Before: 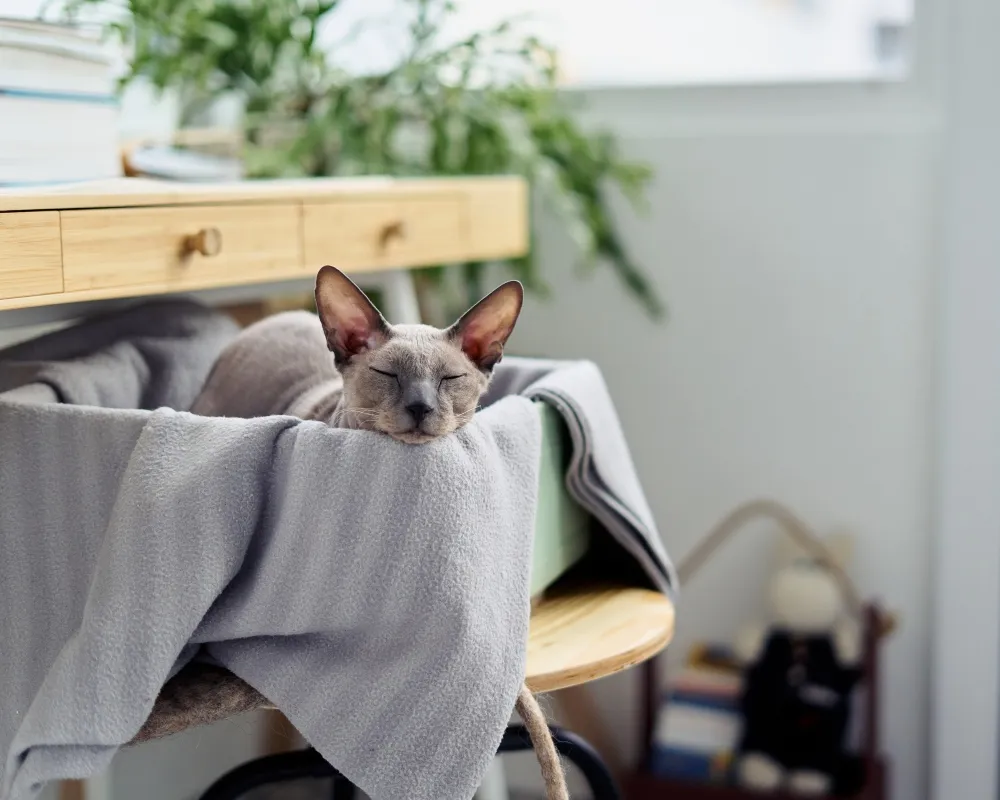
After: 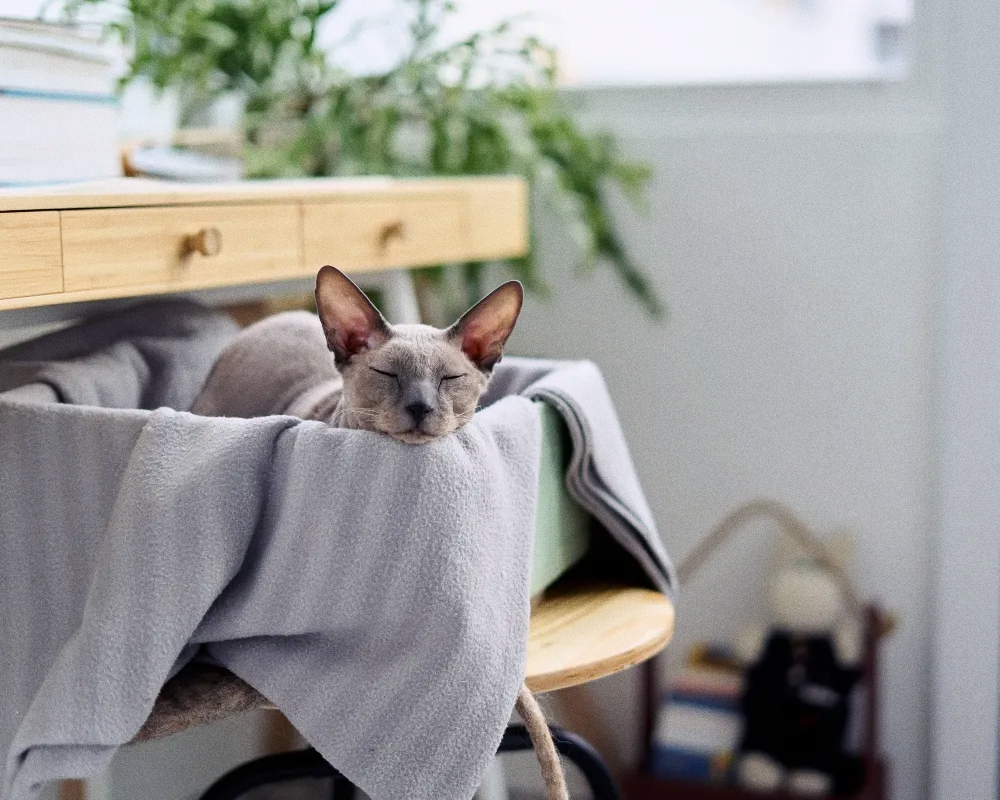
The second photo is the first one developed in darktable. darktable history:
white balance: red 1.009, blue 1.027
grain: coarseness 0.09 ISO
